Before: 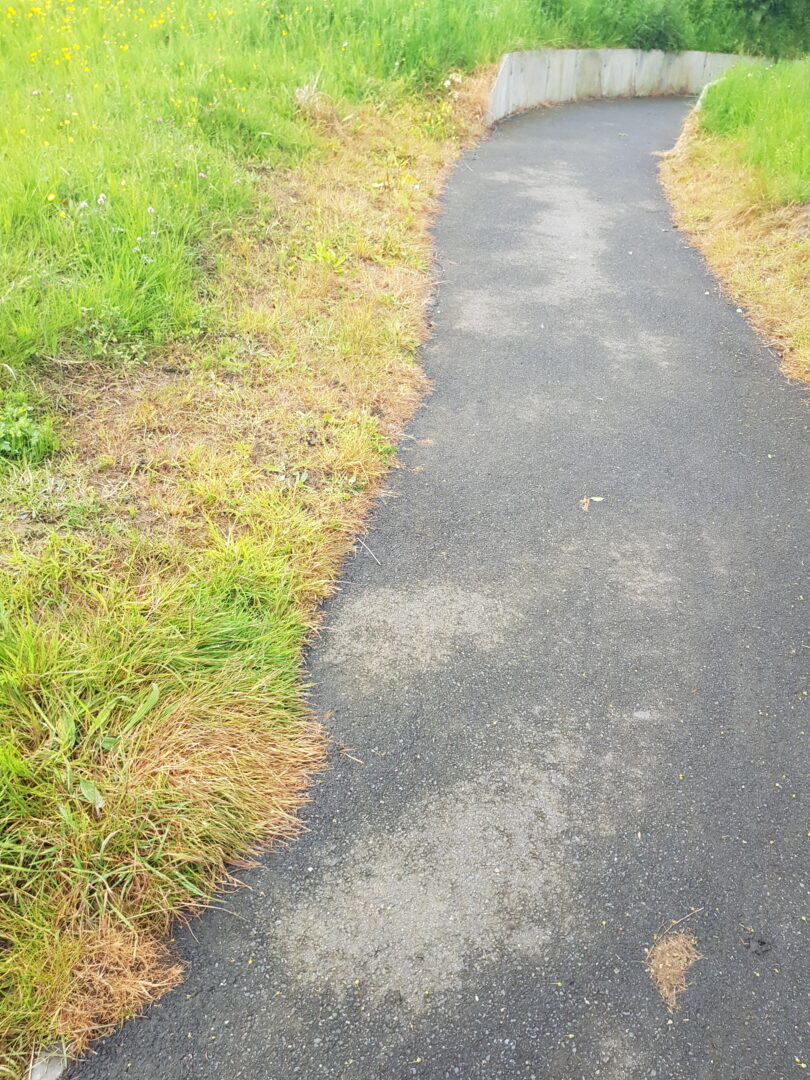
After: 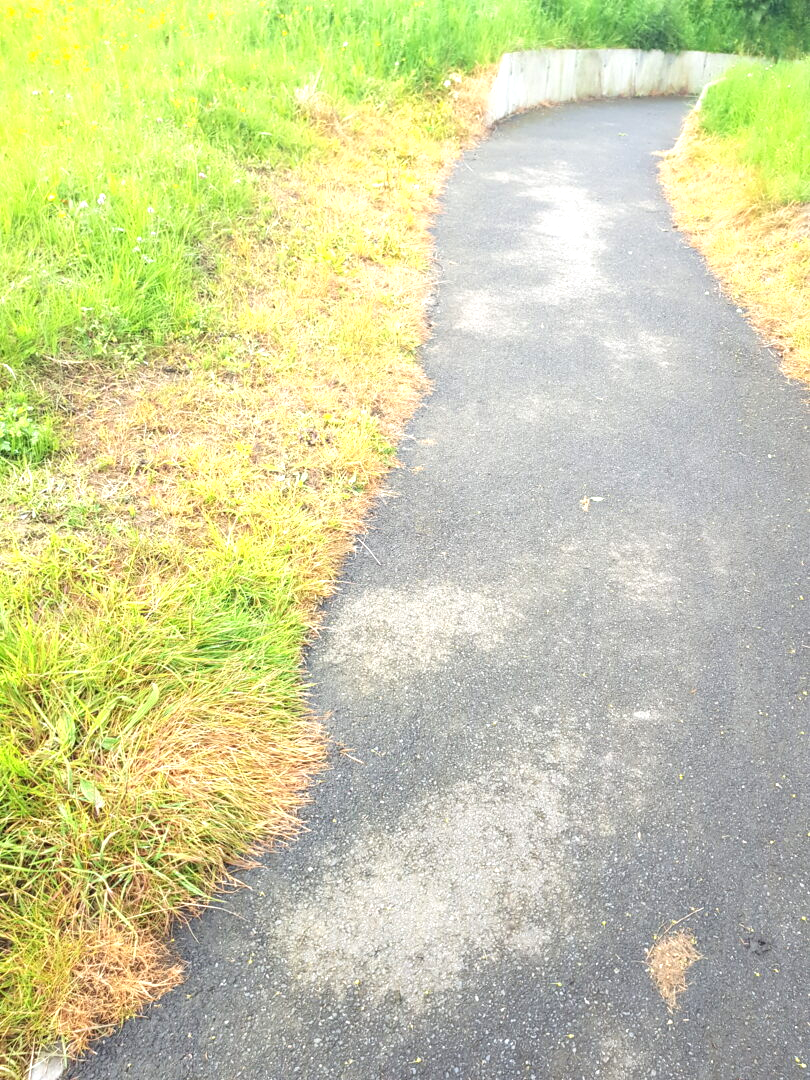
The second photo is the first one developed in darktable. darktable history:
exposure: exposure 0.63 EV, compensate highlight preservation false
